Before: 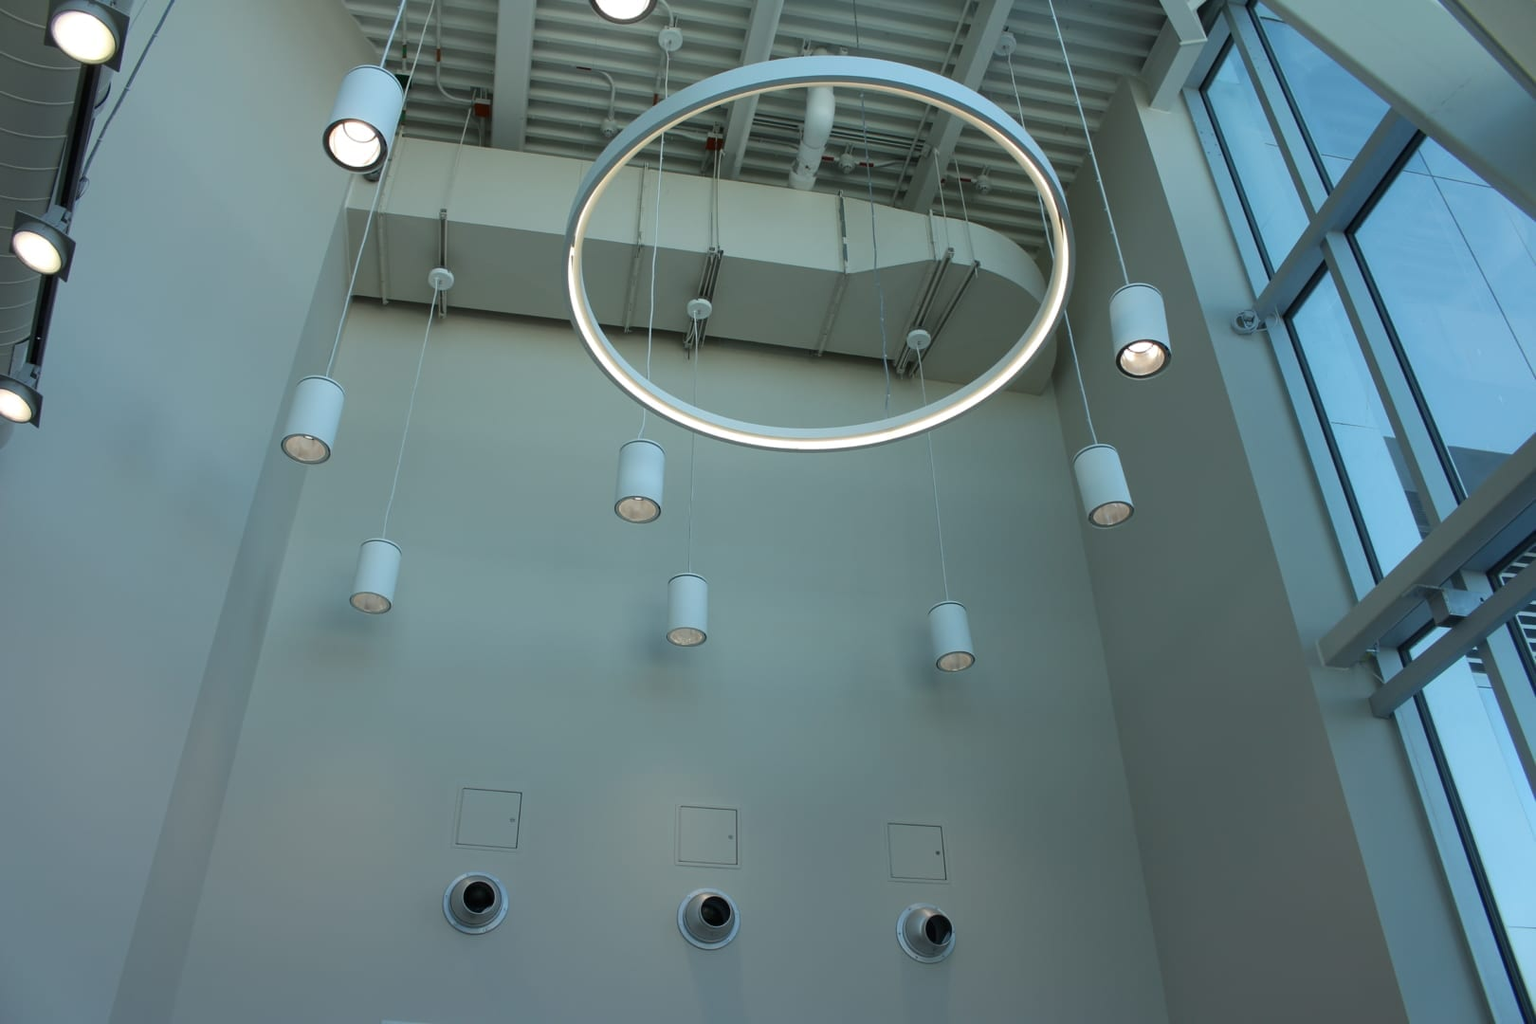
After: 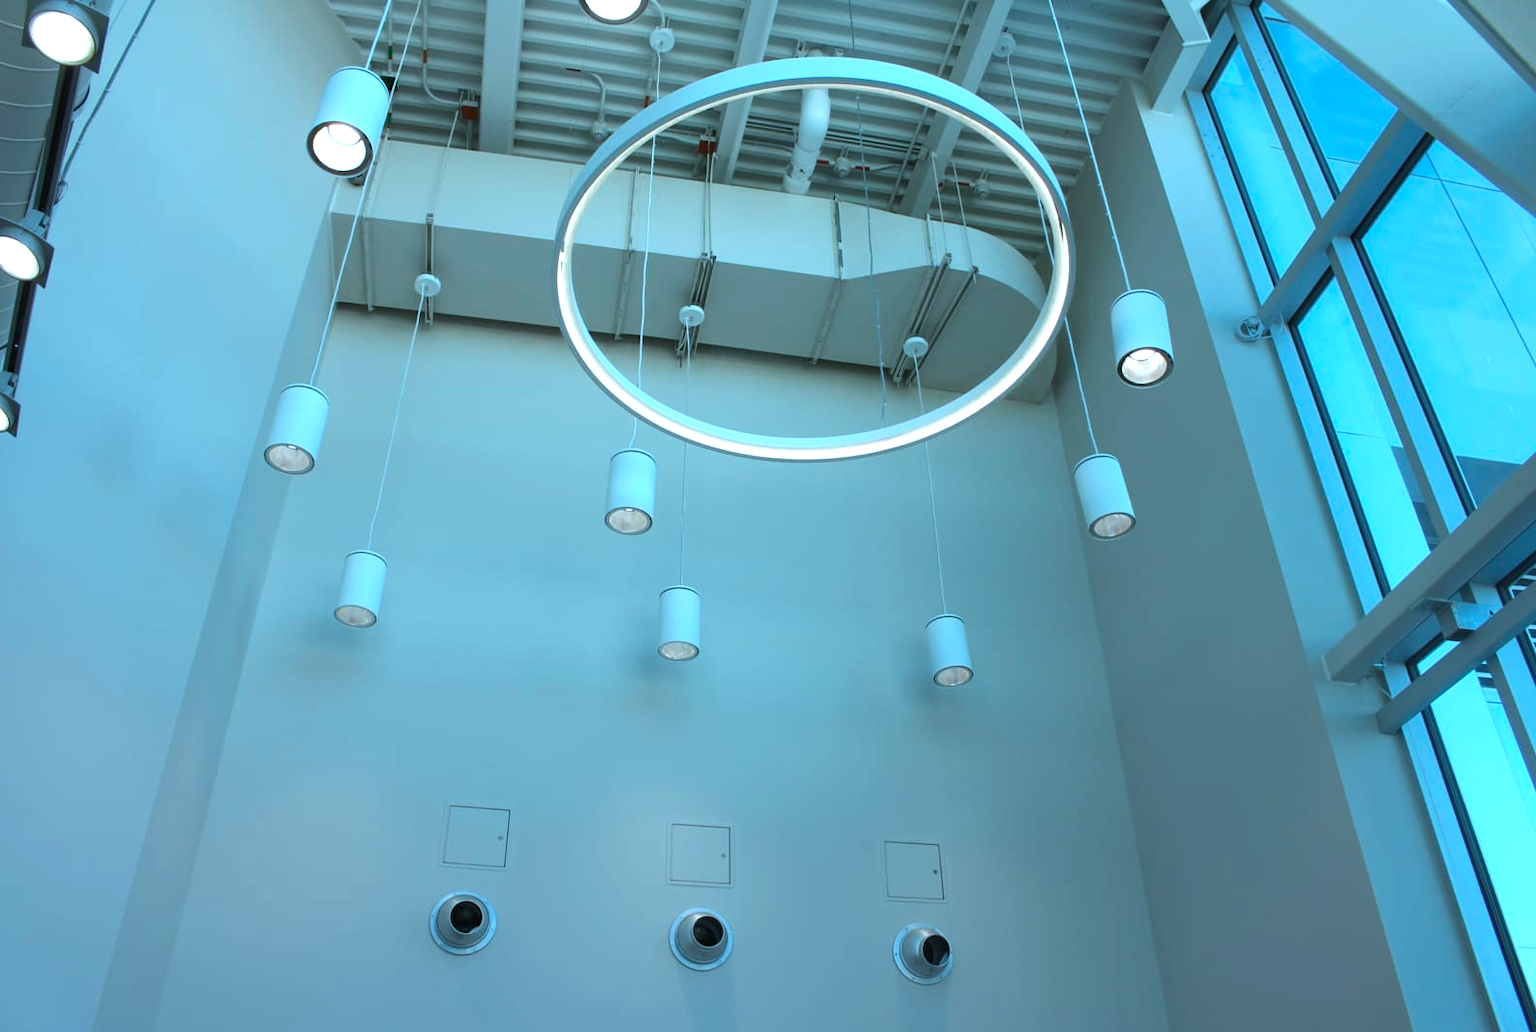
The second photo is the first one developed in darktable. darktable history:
crop and rotate: left 1.484%, right 0.644%, bottom 1.372%
color zones: curves: ch0 [(0, 0.558) (0.143, 0.548) (0.286, 0.447) (0.429, 0.259) (0.571, 0.5) (0.714, 0.5) (0.857, 0.593) (1, 0.558)]; ch1 [(0, 0.543) (0.01, 0.544) (0.12, 0.492) (0.248, 0.458) (0.5, 0.534) (0.748, 0.5) (0.99, 0.469) (1, 0.543)]; ch2 [(0, 0.507) (0.143, 0.522) (0.286, 0.505) (0.429, 0.5) (0.571, 0.5) (0.714, 0.5) (0.857, 0.5) (1, 0.507)]
color correction: highlights a* -9.56, highlights b* -21
exposure: black level correction 0, exposure 0.704 EV, compensate exposure bias true, compensate highlight preservation false
